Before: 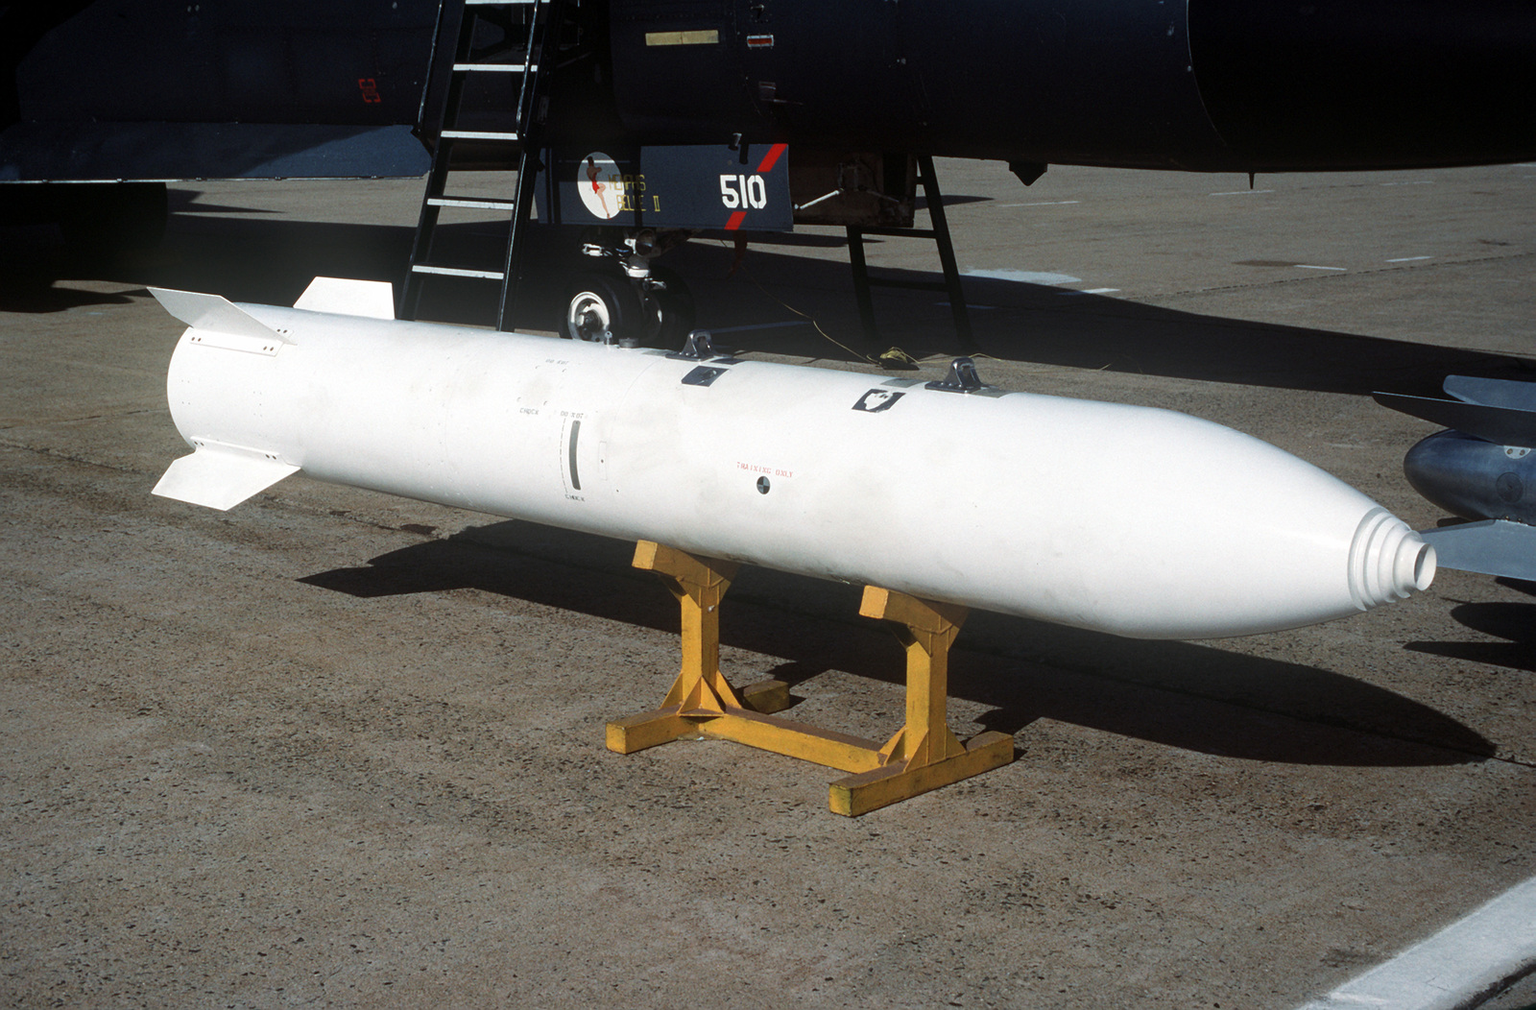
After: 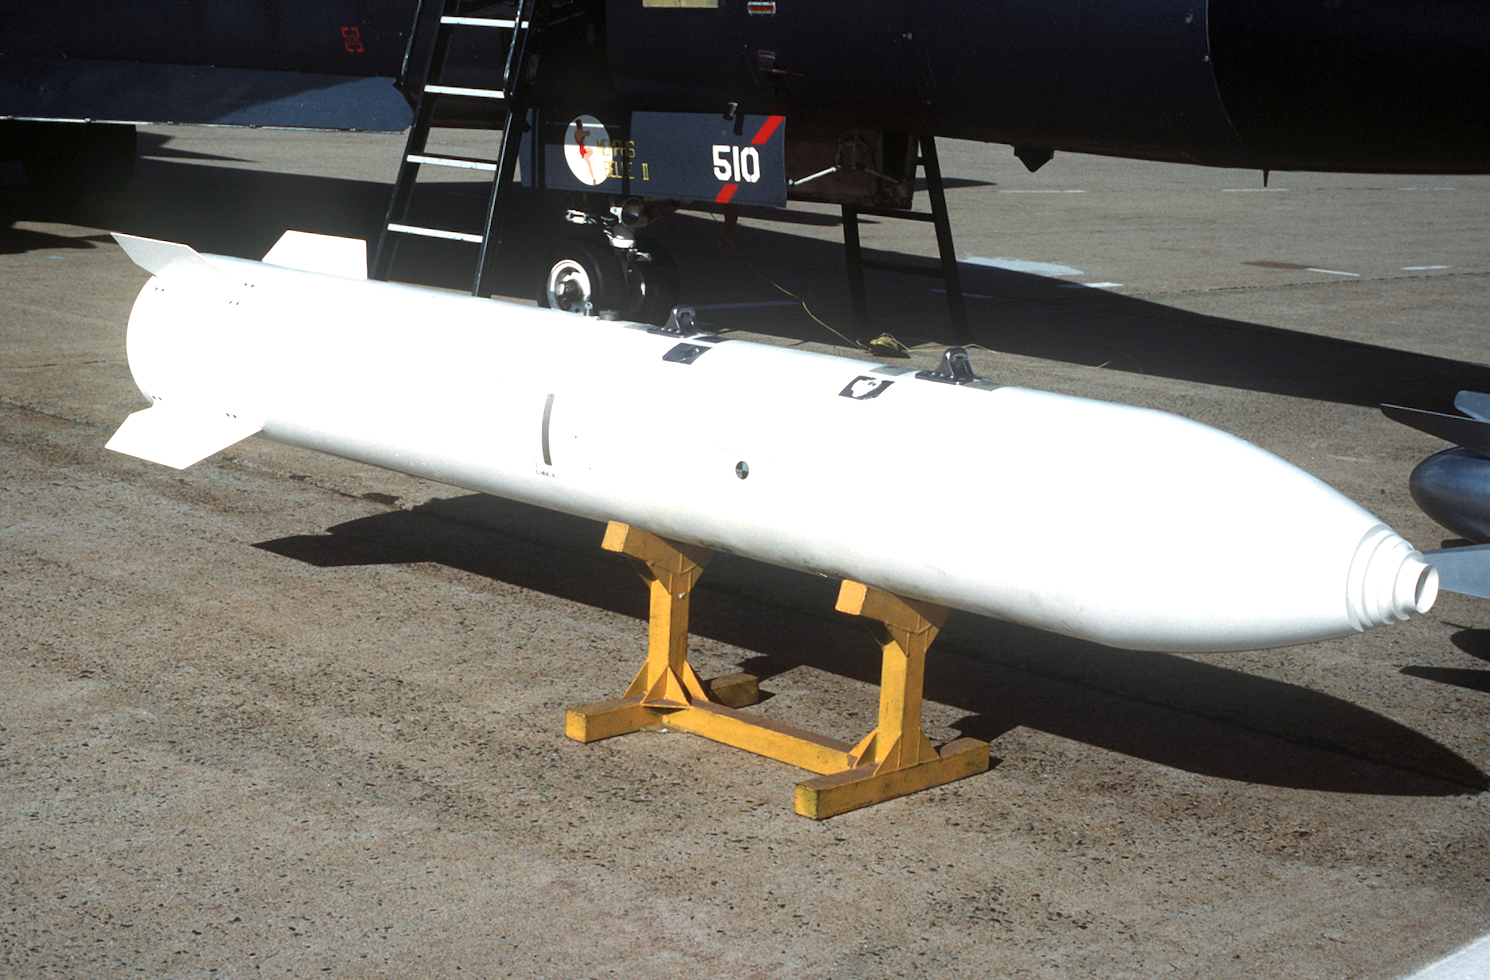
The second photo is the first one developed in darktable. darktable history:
crop and rotate: angle -2.8°
exposure: black level correction 0, exposure 0.693 EV, compensate exposure bias true, compensate highlight preservation false
